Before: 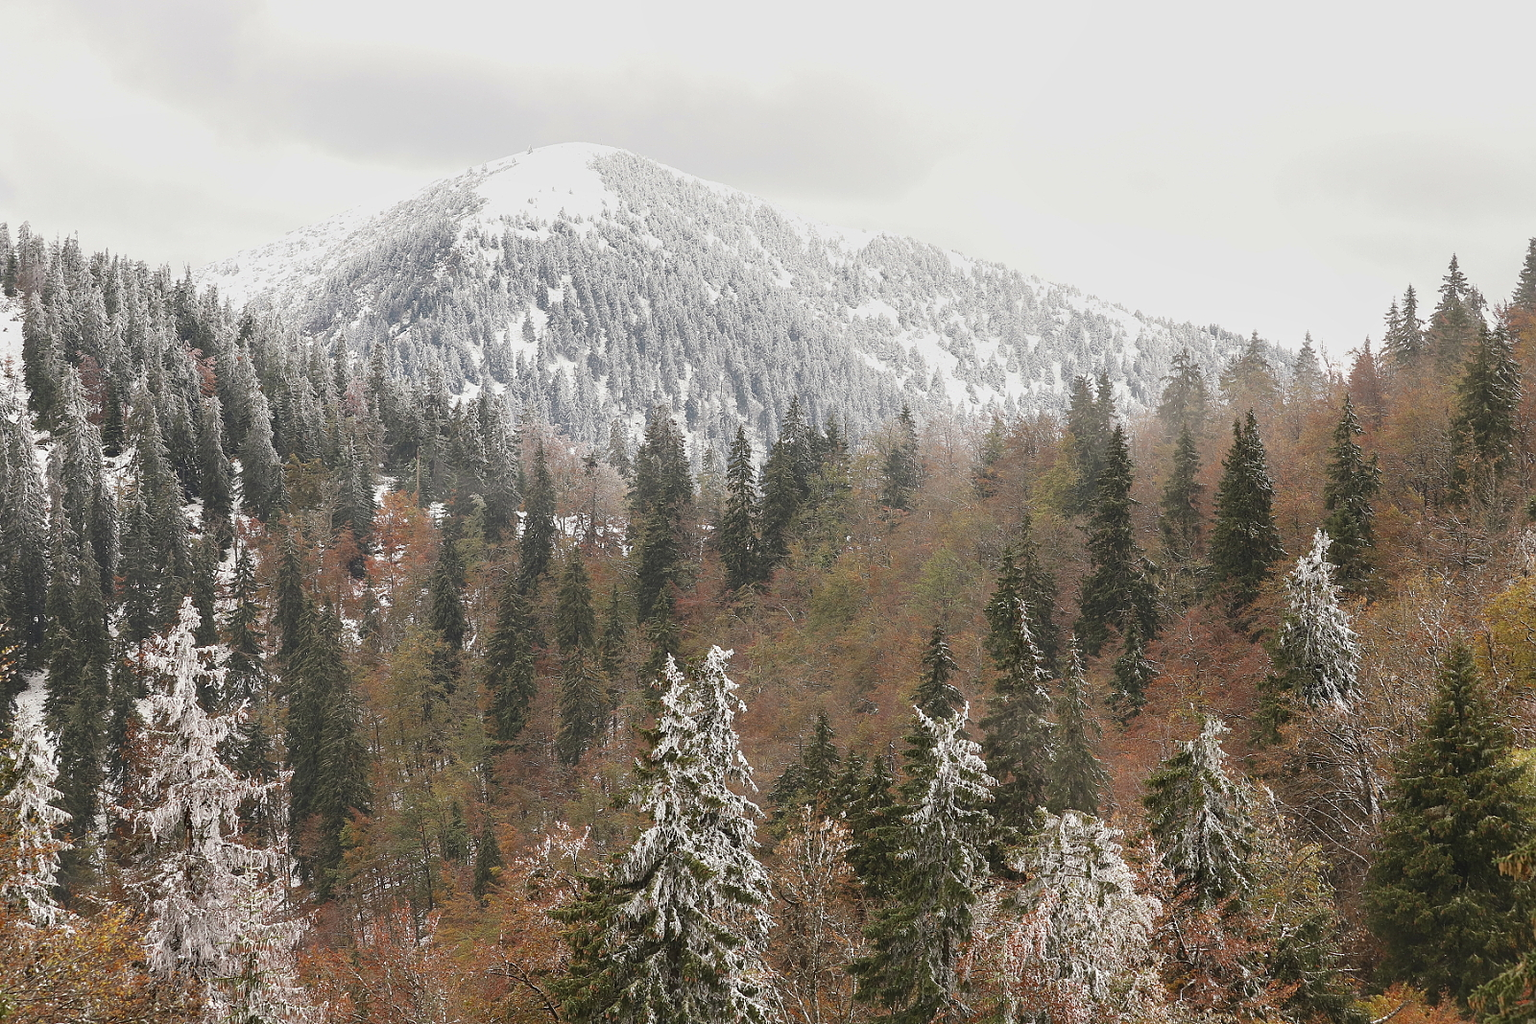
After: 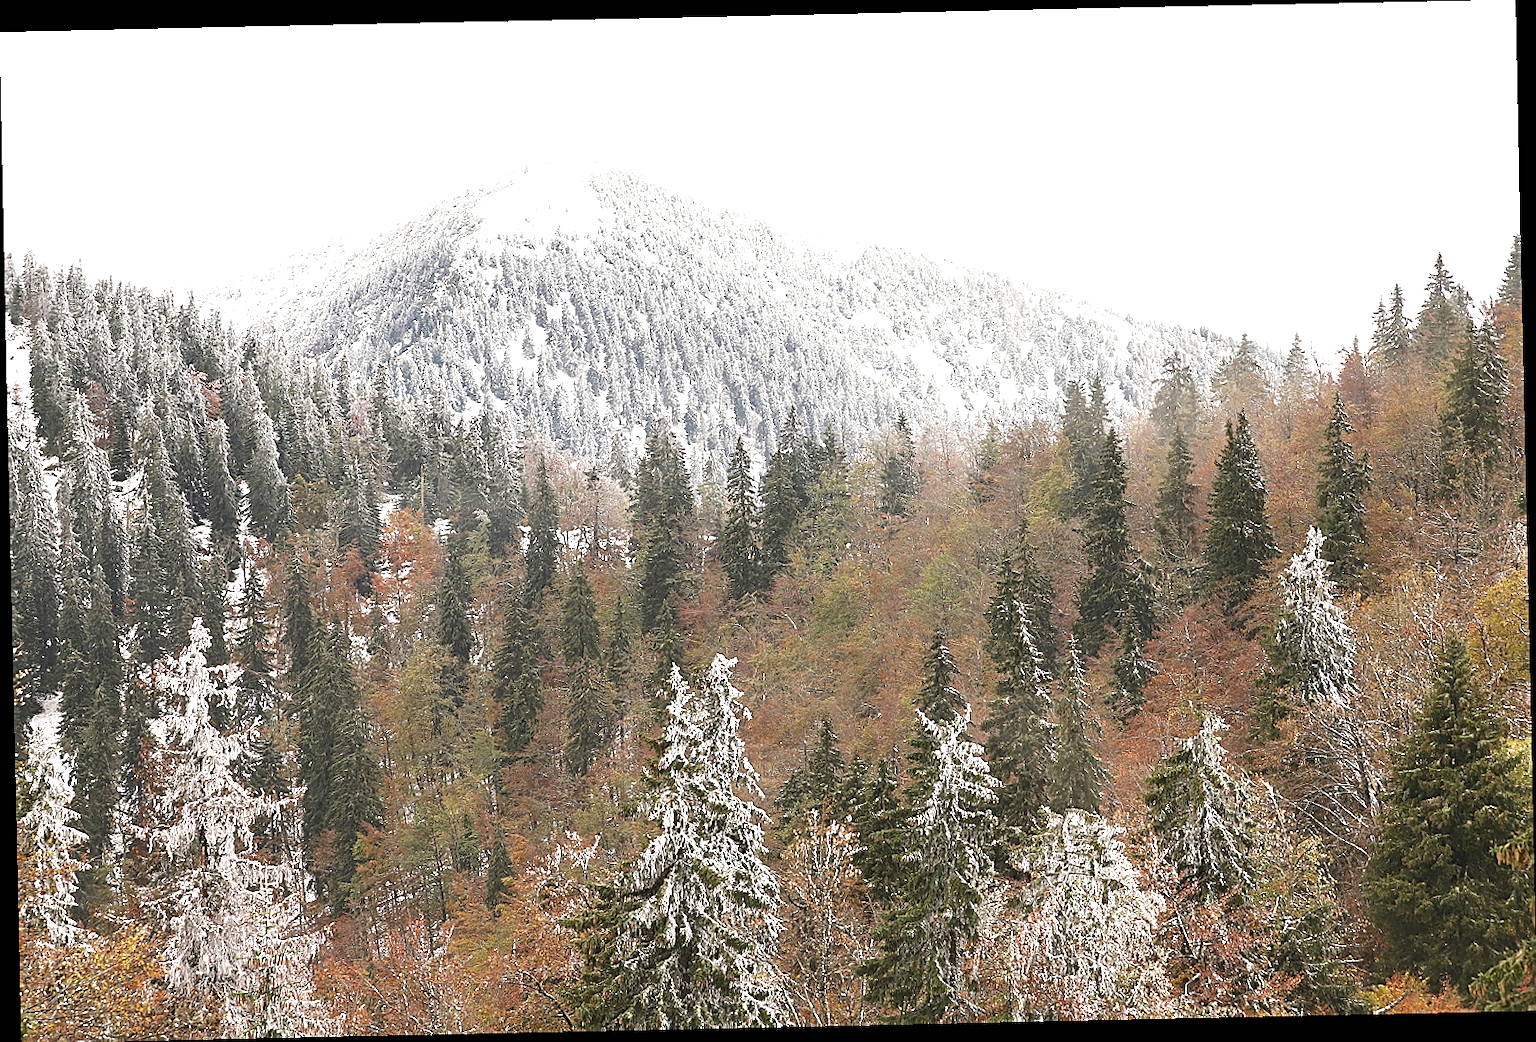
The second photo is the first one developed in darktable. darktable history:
sharpen: on, module defaults
exposure: black level correction 0, exposure 0.7 EV, compensate exposure bias true, compensate highlight preservation false
rotate and perspective: rotation -1.24°, automatic cropping off
haze removal: compatibility mode true, adaptive false
